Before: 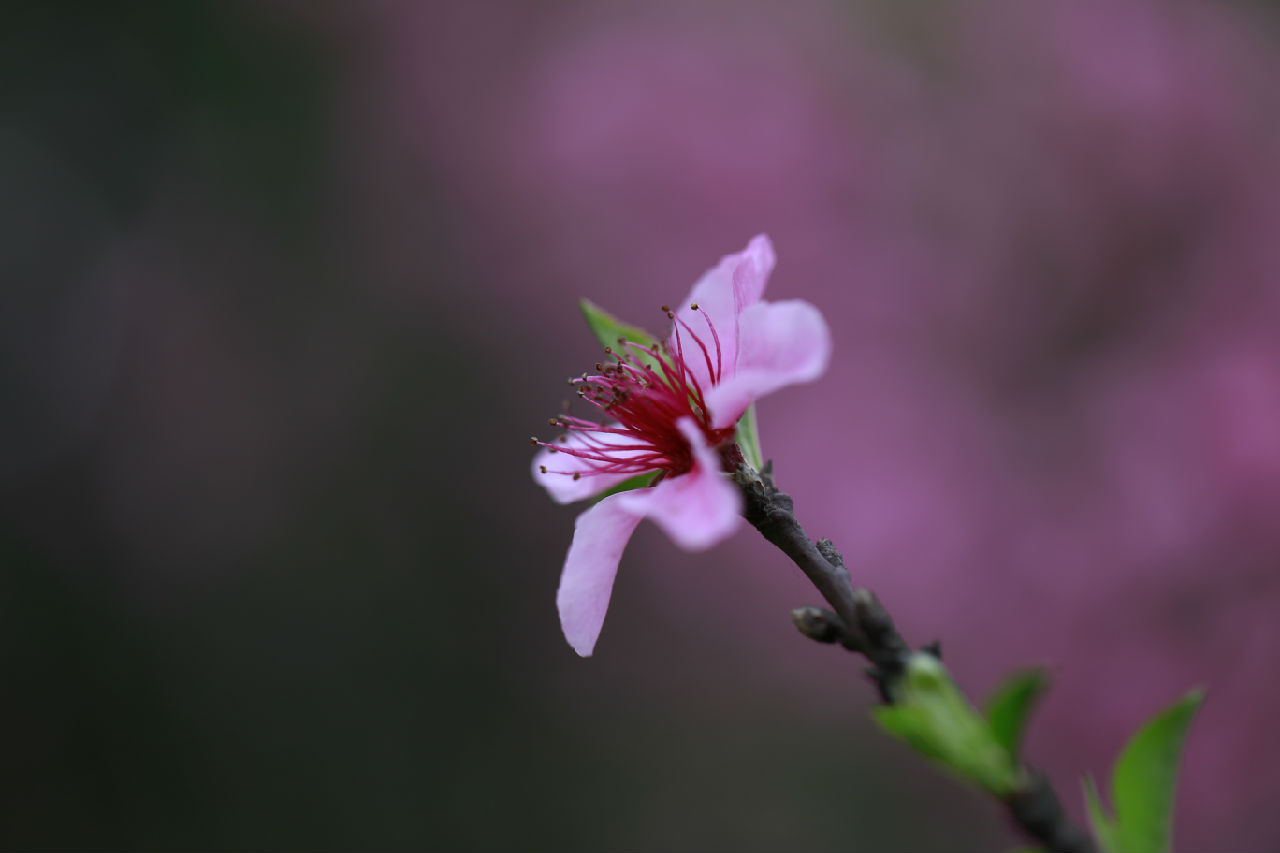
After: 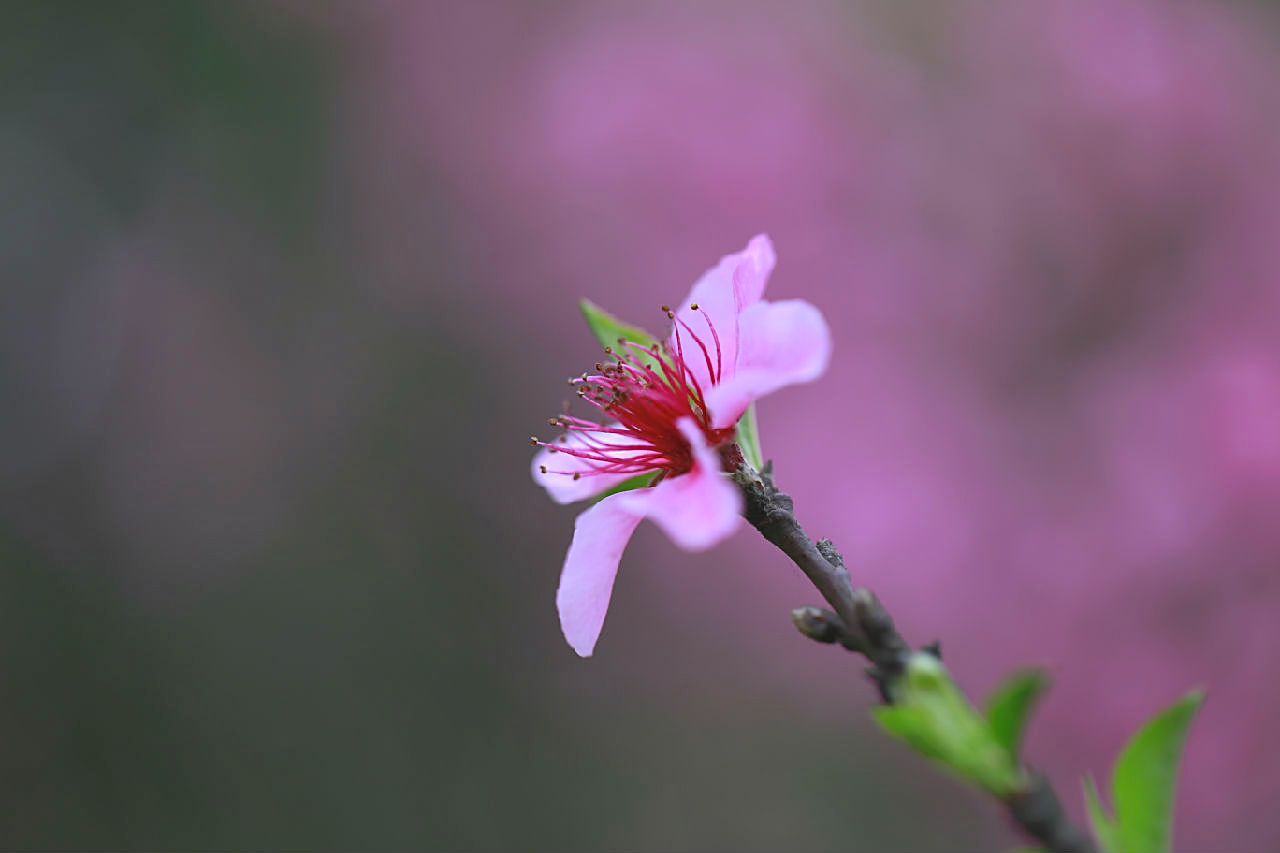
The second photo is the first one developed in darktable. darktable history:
contrast brightness saturation: contrast -0.1, brightness 0.05, saturation 0.08
exposure: exposure 0.6 EV, compensate highlight preservation false
shadows and highlights: shadows 40, highlights -60
rotate and perspective: crop left 0, crop top 0
sharpen: on, module defaults
white balance: red 1.004, blue 1.024
